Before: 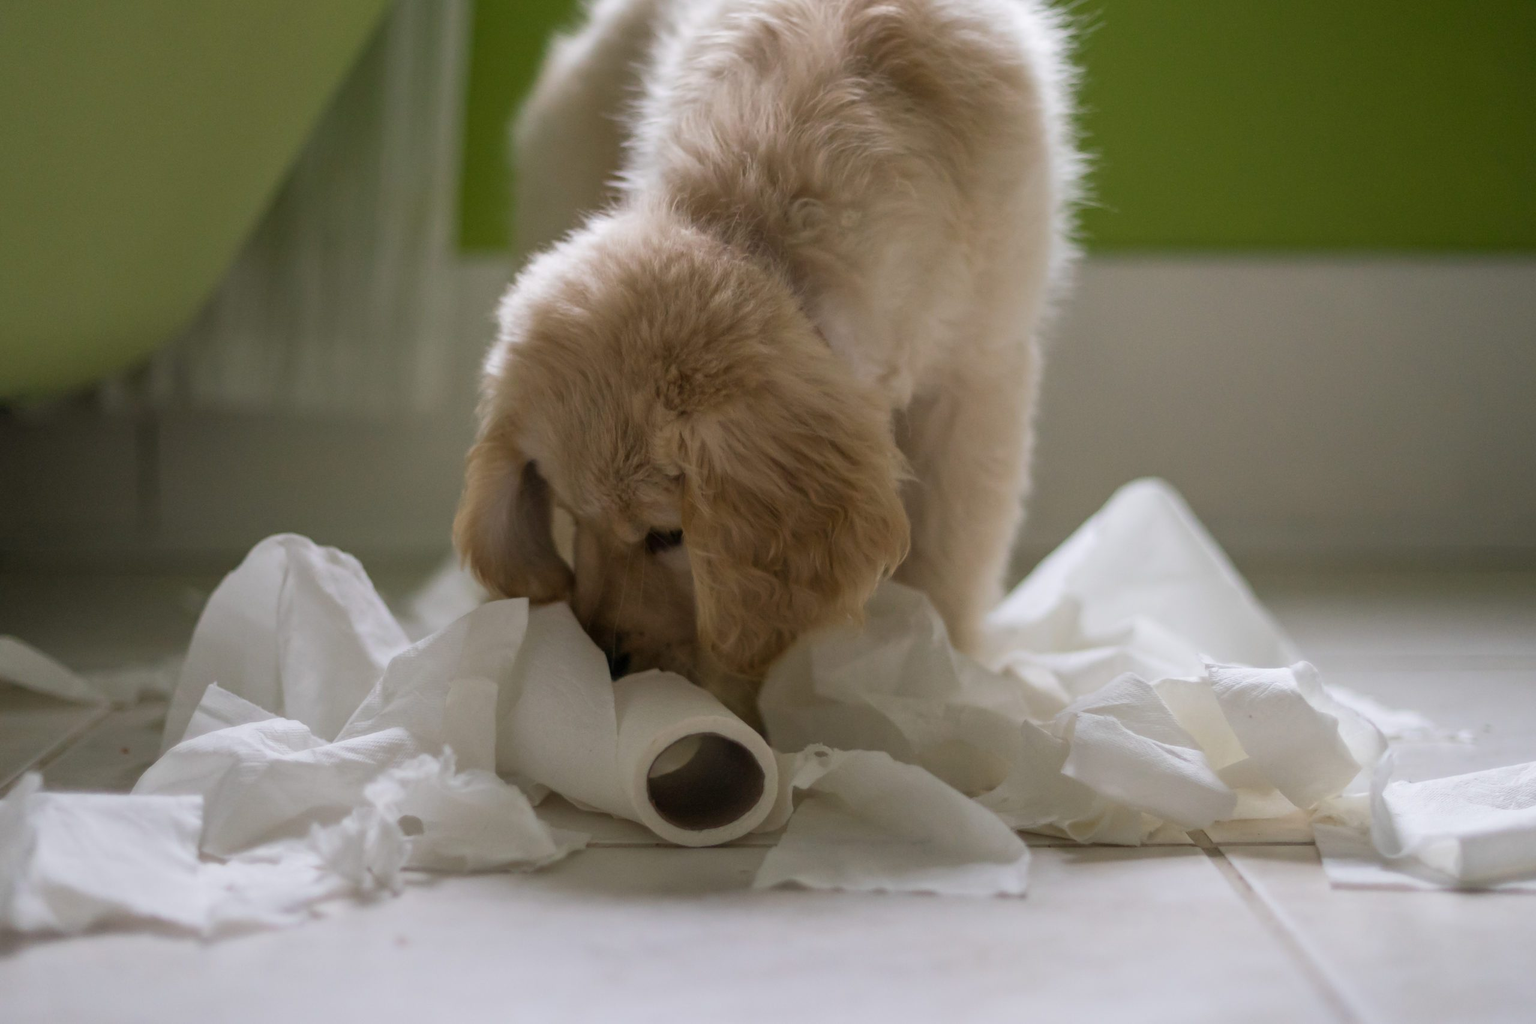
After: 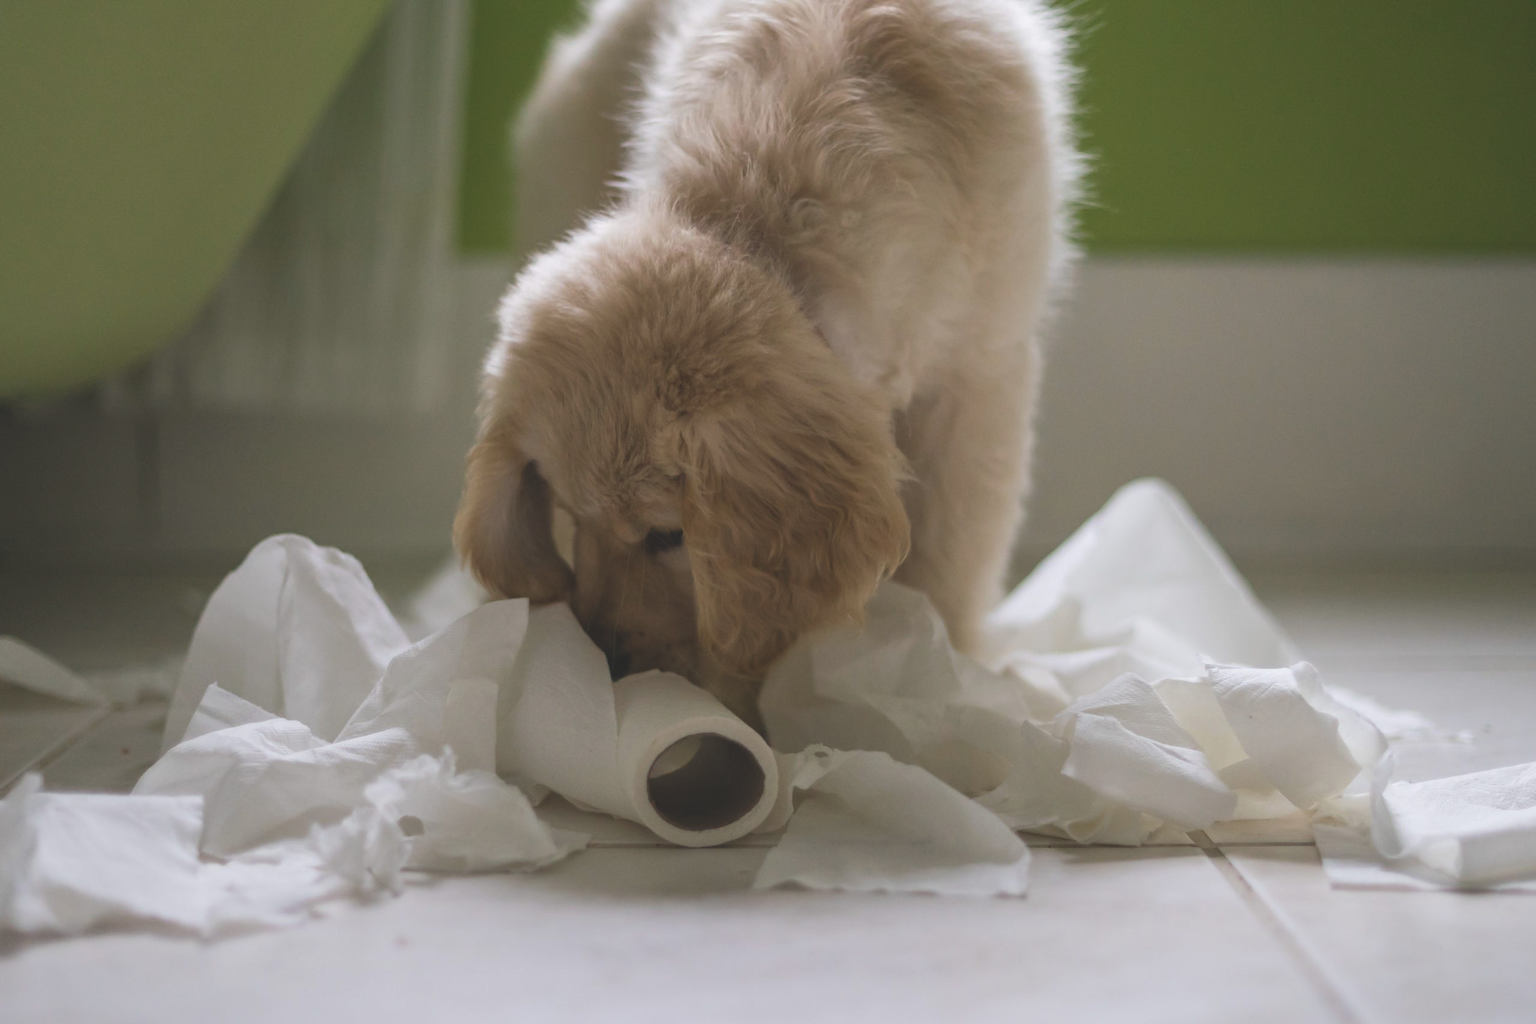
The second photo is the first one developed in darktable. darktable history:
exposure: black level correction -0.021, exposure -0.032 EV, compensate highlight preservation false
